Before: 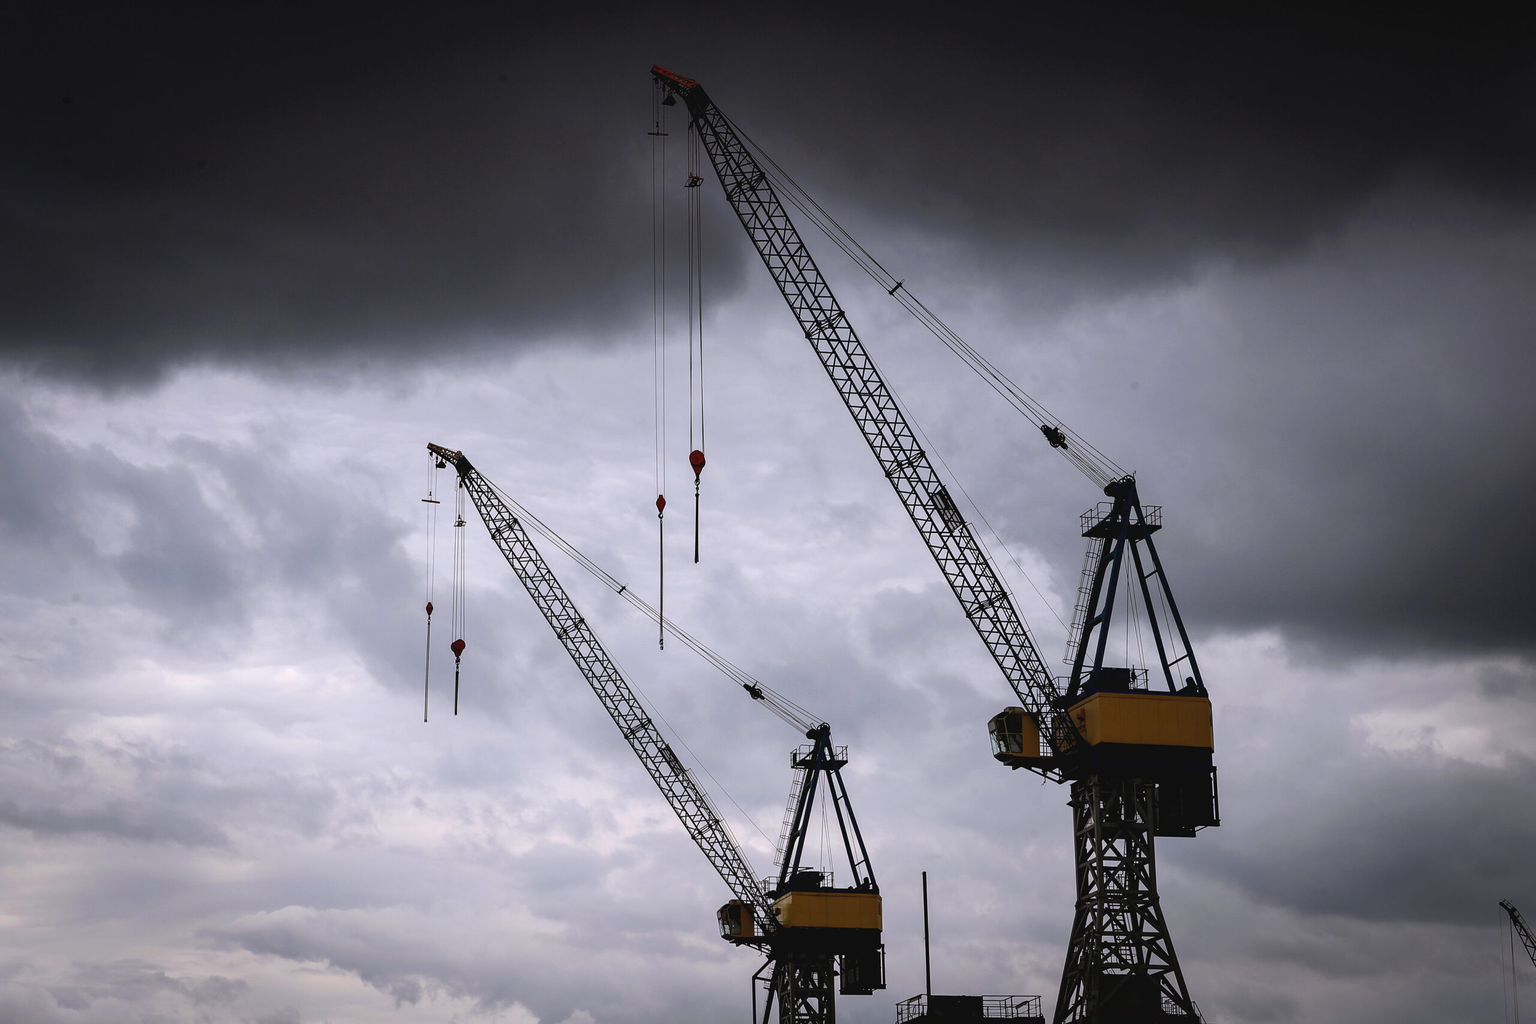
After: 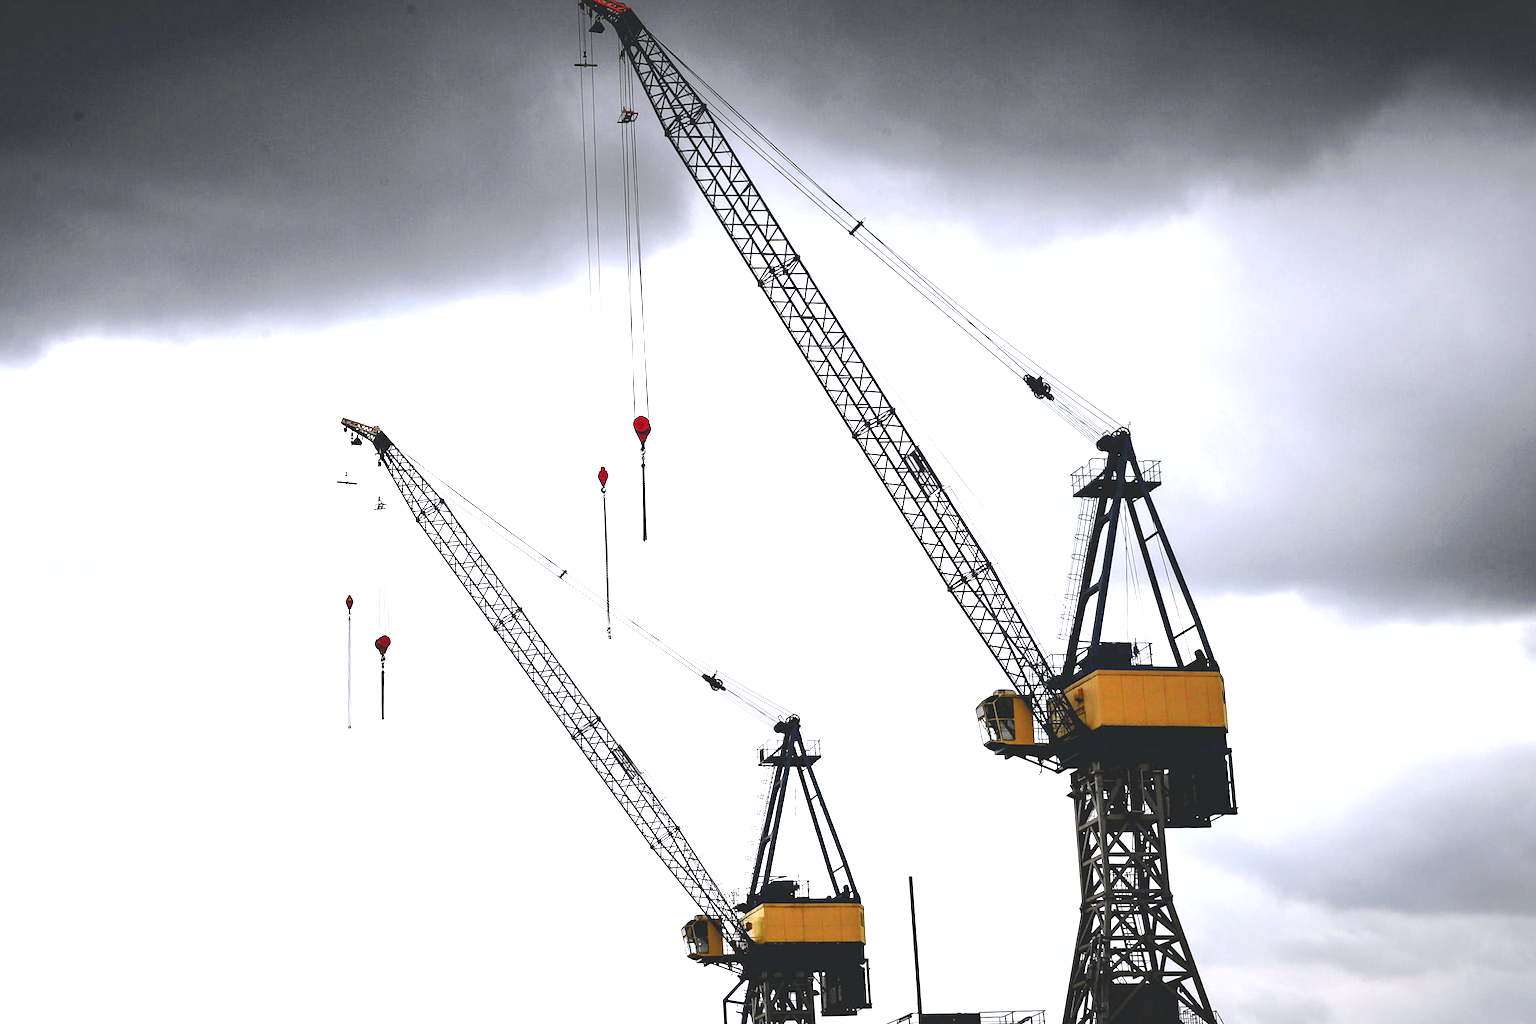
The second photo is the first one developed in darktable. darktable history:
exposure: black level correction 0, exposure 2.327 EV, compensate exposure bias true, compensate highlight preservation false
crop and rotate: angle 1.96°, left 5.673%, top 5.673%
tone curve: curves: ch0 [(0, 0.02) (0.063, 0.058) (0.262, 0.243) (0.447, 0.468) (0.544, 0.596) (0.805, 0.823) (1, 0.952)]; ch1 [(0, 0) (0.339, 0.31) (0.417, 0.401) (0.452, 0.455) (0.482, 0.483) (0.502, 0.499) (0.517, 0.506) (0.55, 0.542) (0.588, 0.604) (0.729, 0.782) (1, 1)]; ch2 [(0, 0) (0.346, 0.34) (0.431, 0.45) (0.485, 0.487) (0.5, 0.496) (0.527, 0.526) (0.56, 0.574) (0.613, 0.642) (0.679, 0.703) (1, 1)], color space Lab, independent channels, preserve colors none
